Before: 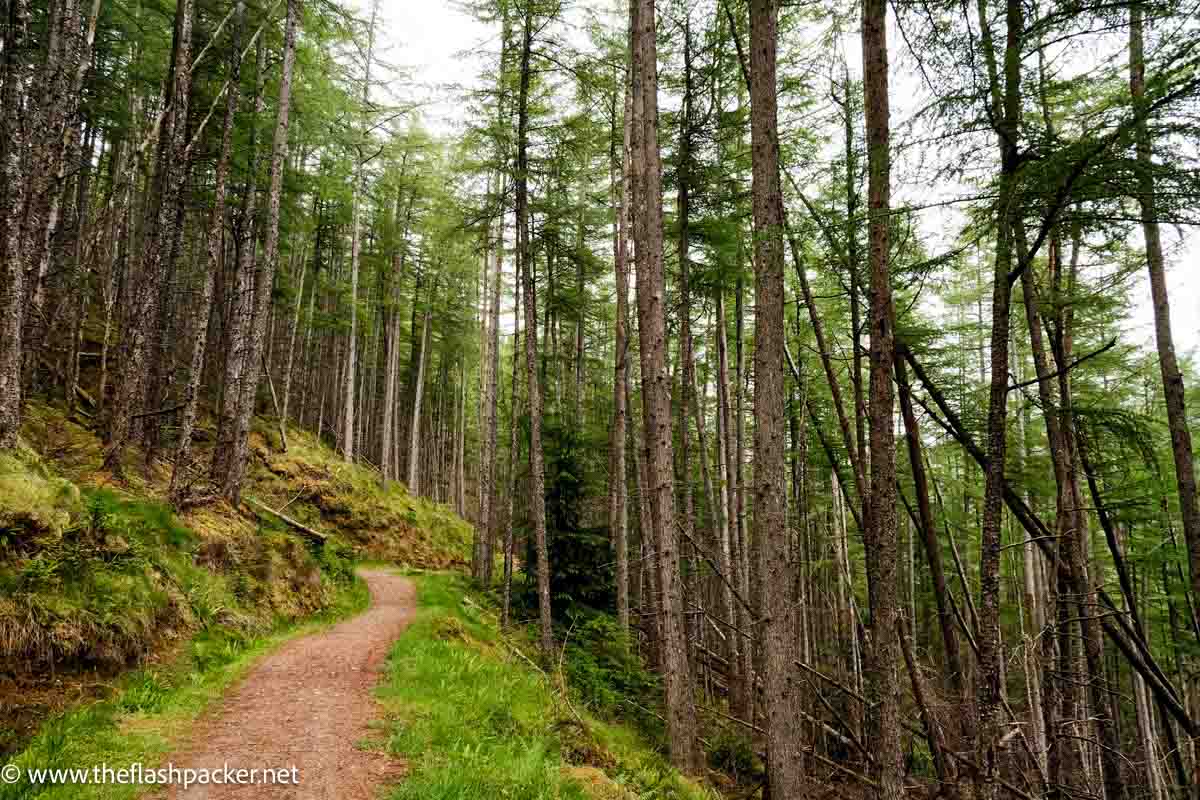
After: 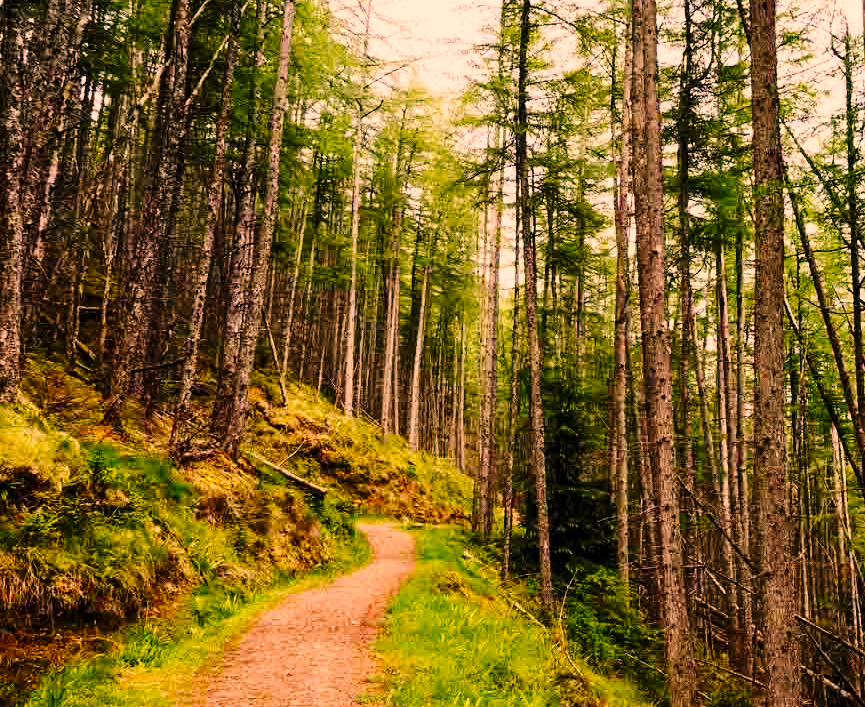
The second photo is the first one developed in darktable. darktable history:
base curve: curves: ch0 [(0, 0) (0.036, 0.025) (0.121, 0.166) (0.206, 0.329) (0.605, 0.79) (1, 1)], preserve colors none
color correction: highlights a* 22.5, highlights b* 22.03
crop: top 5.768%, right 27.845%, bottom 5.792%
